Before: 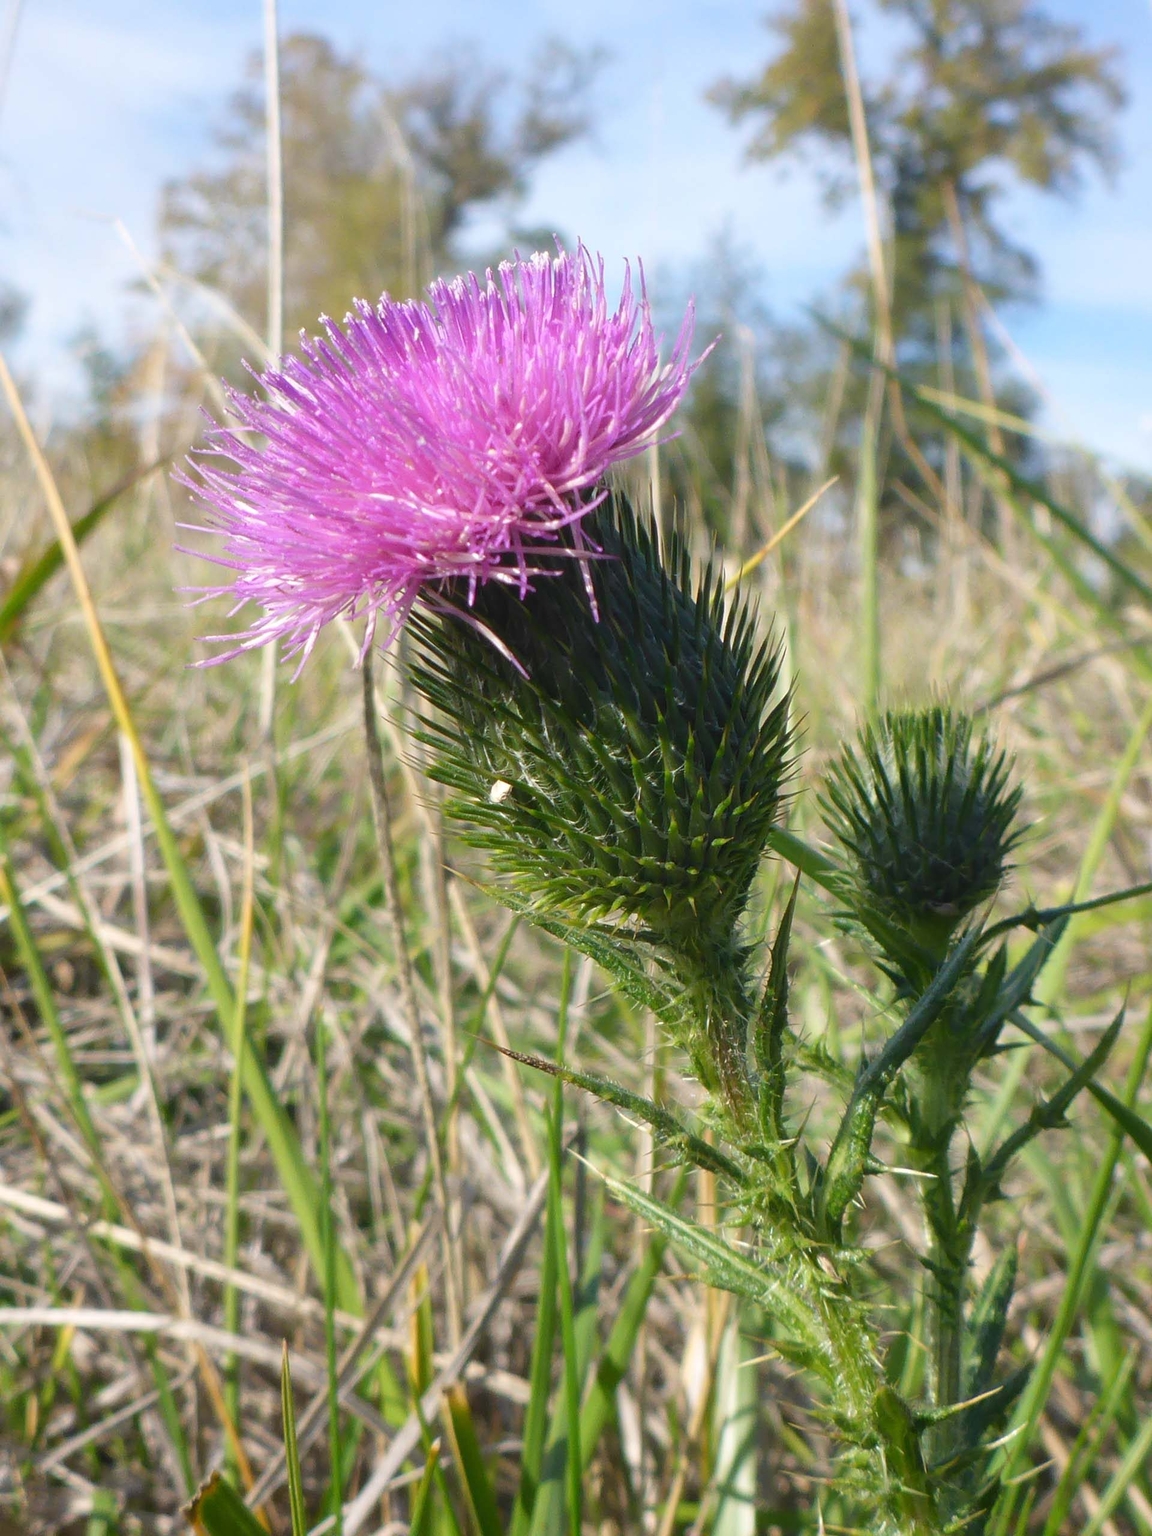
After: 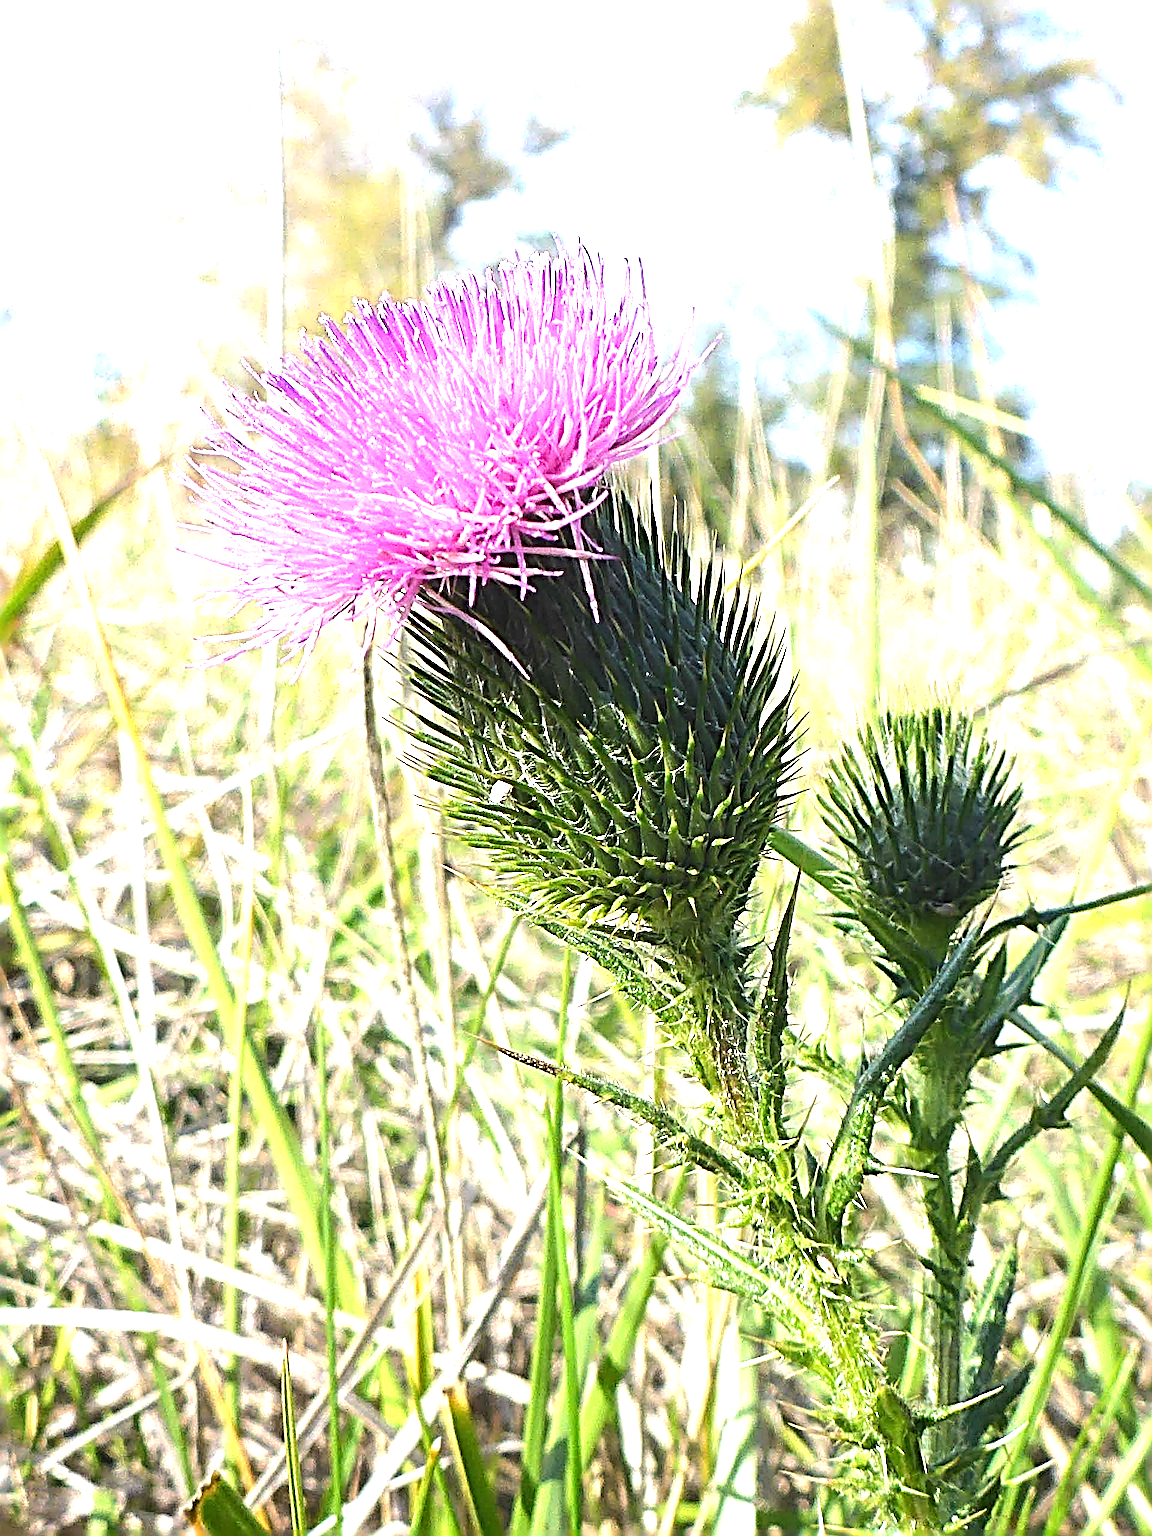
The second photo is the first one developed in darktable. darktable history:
tone equalizer: -8 EV -0.409 EV, -7 EV -0.354 EV, -6 EV -0.305 EV, -5 EV -0.192 EV, -3 EV 0.241 EV, -2 EV 0.351 EV, -1 EV 0.378 EV, +0 EV 0.415 EV, edges refinement/feathering 500, mask exposure compensation -1.57 EV, preserve details no
exposure: black level correction 0, exposure 1.2 EV, compensate highlight preservation false
sharpen: radius 4.044, amount 1.983
